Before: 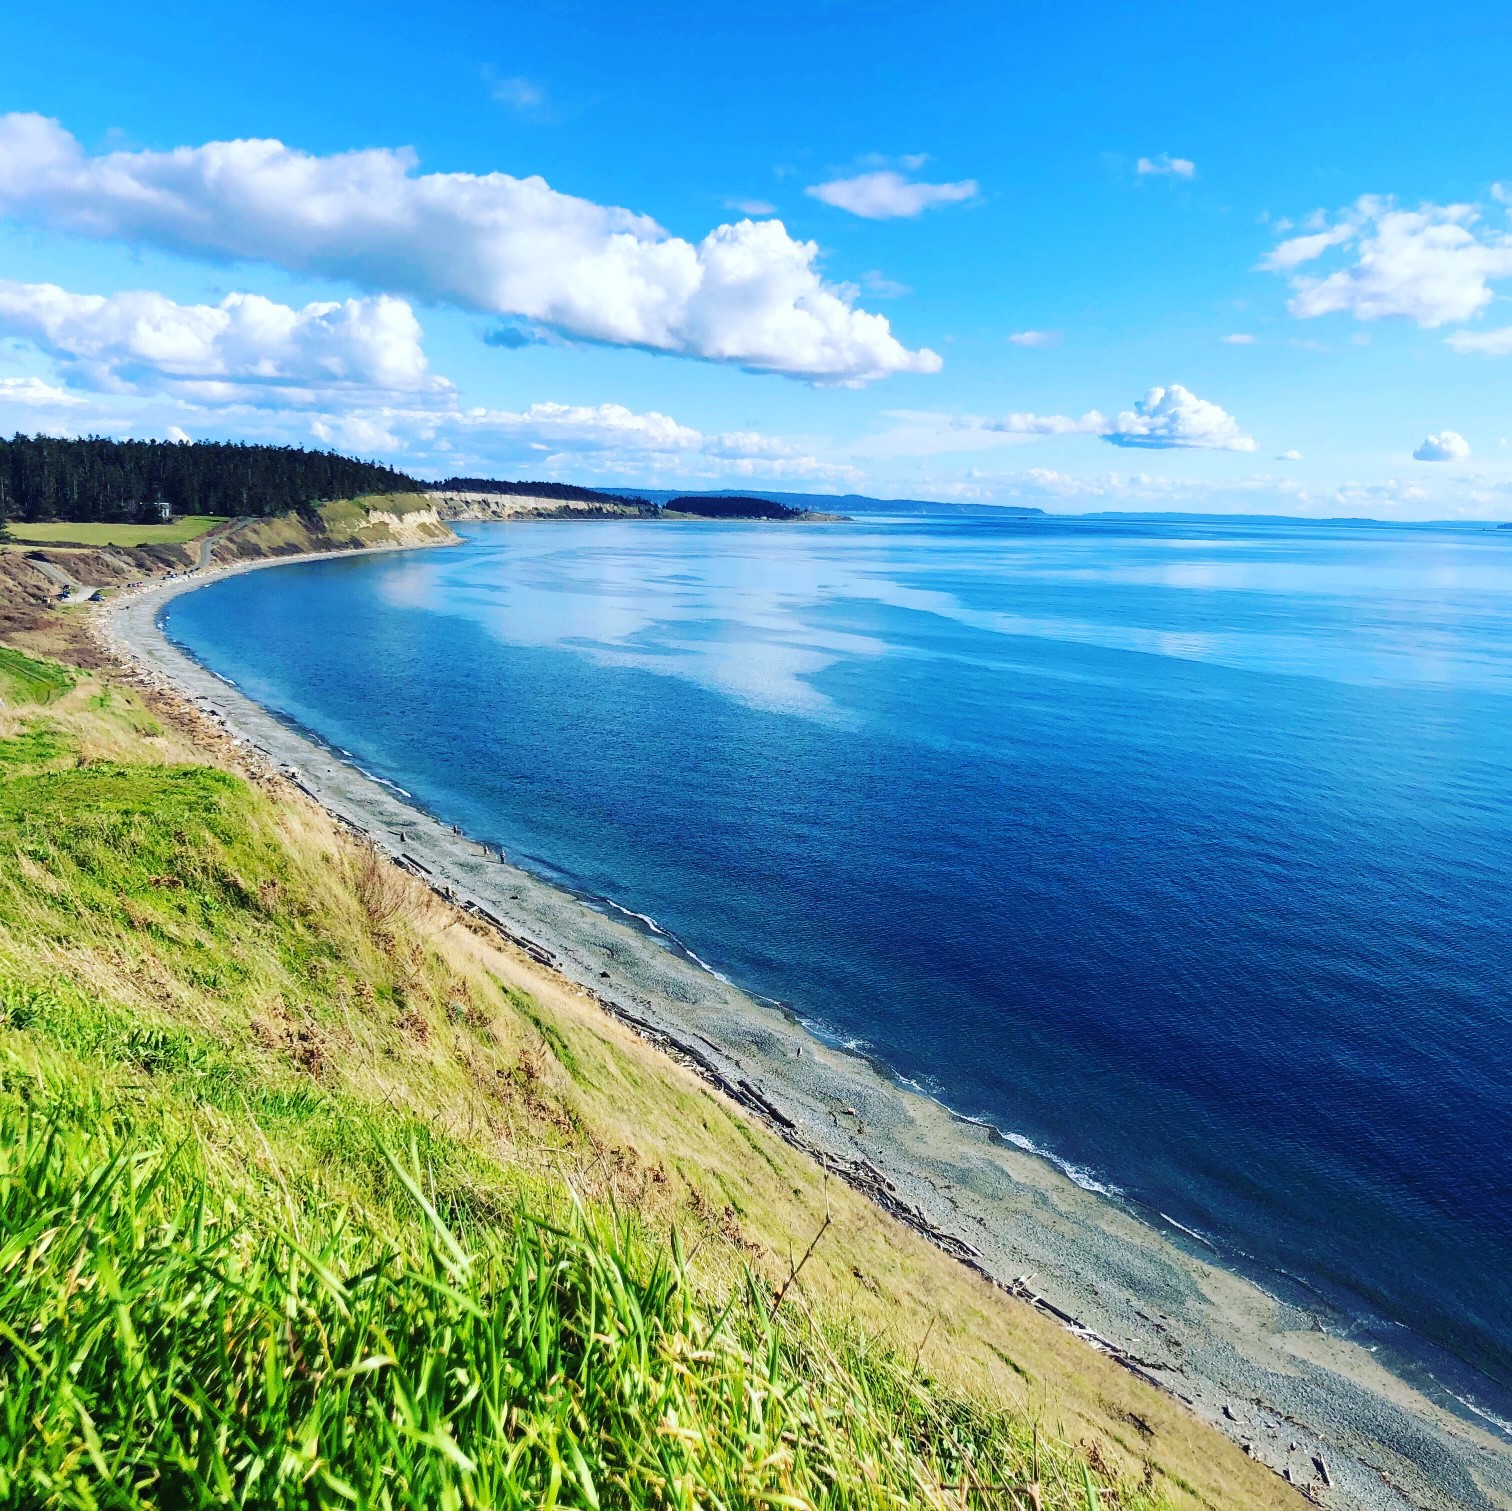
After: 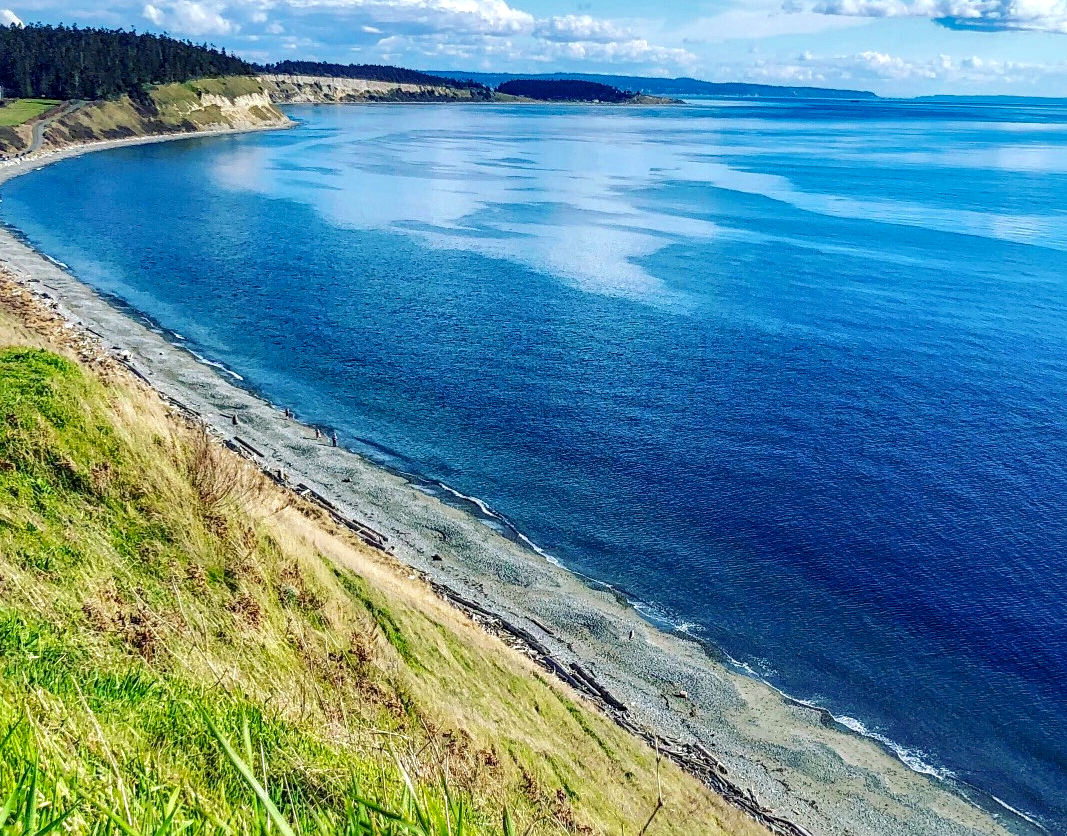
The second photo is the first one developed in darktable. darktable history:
crop: left 11.123%, top 27.61%, right 18.3%, bottom 17.034%
shadows and highlights: on, module defaults
sharpen: amount 0.2
local contrast: highlights 25%, detail 150%
